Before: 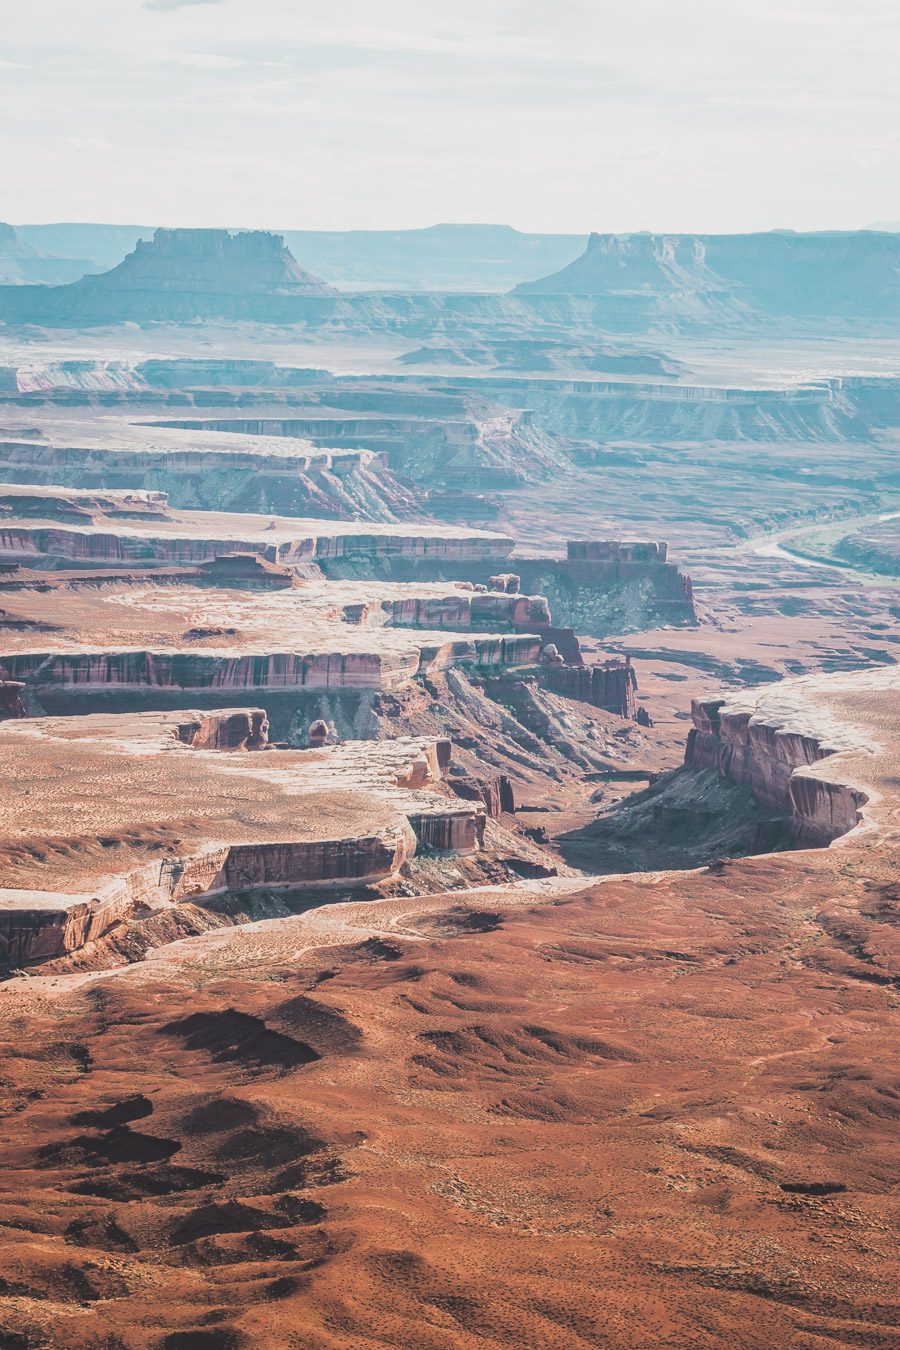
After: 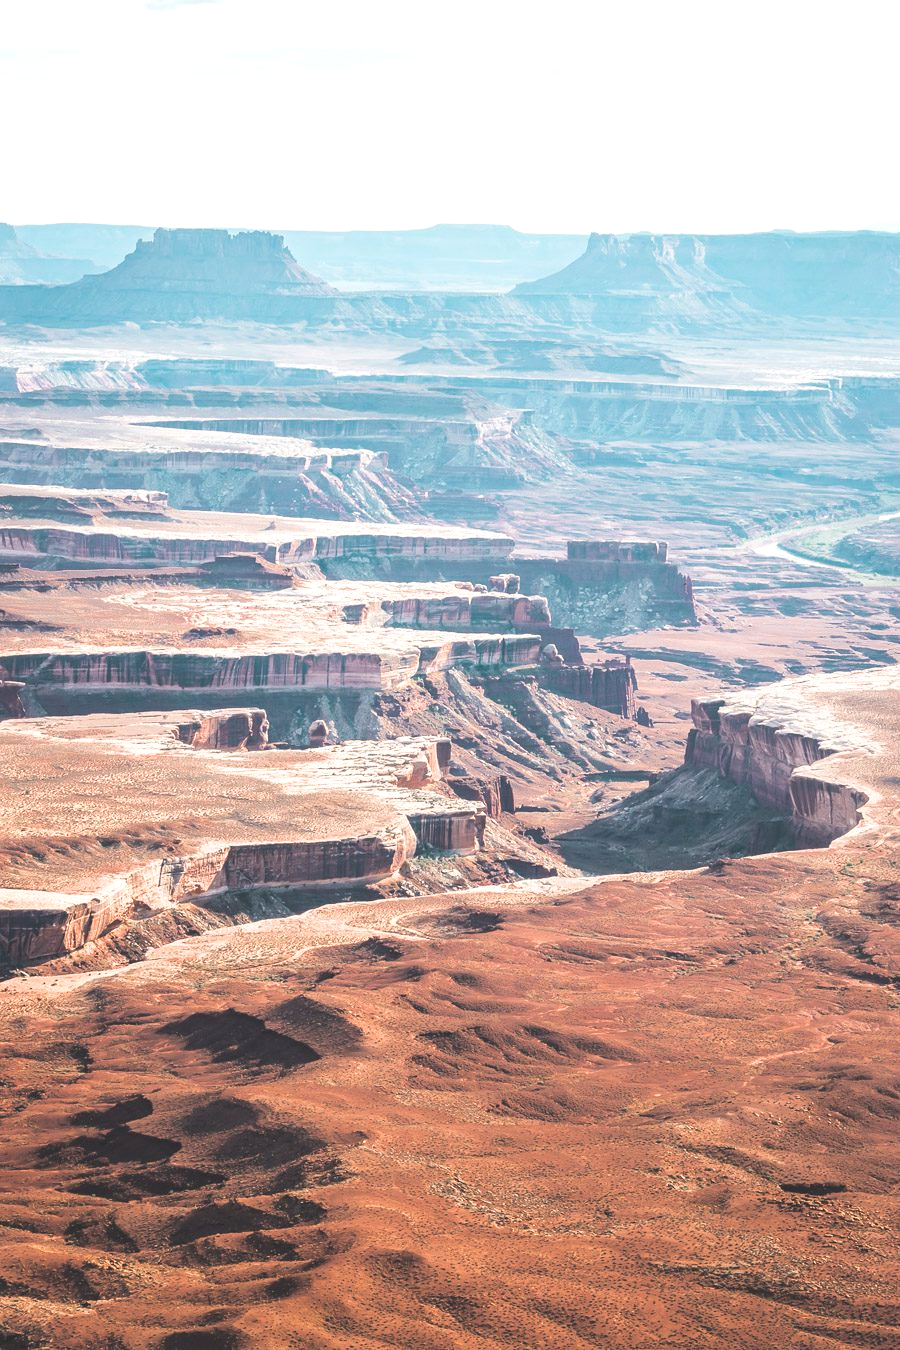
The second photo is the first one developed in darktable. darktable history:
exposure: black level correction 0.001, exposure 0.5 EV, compensate exposure bias true, compensate highlight preservation false
